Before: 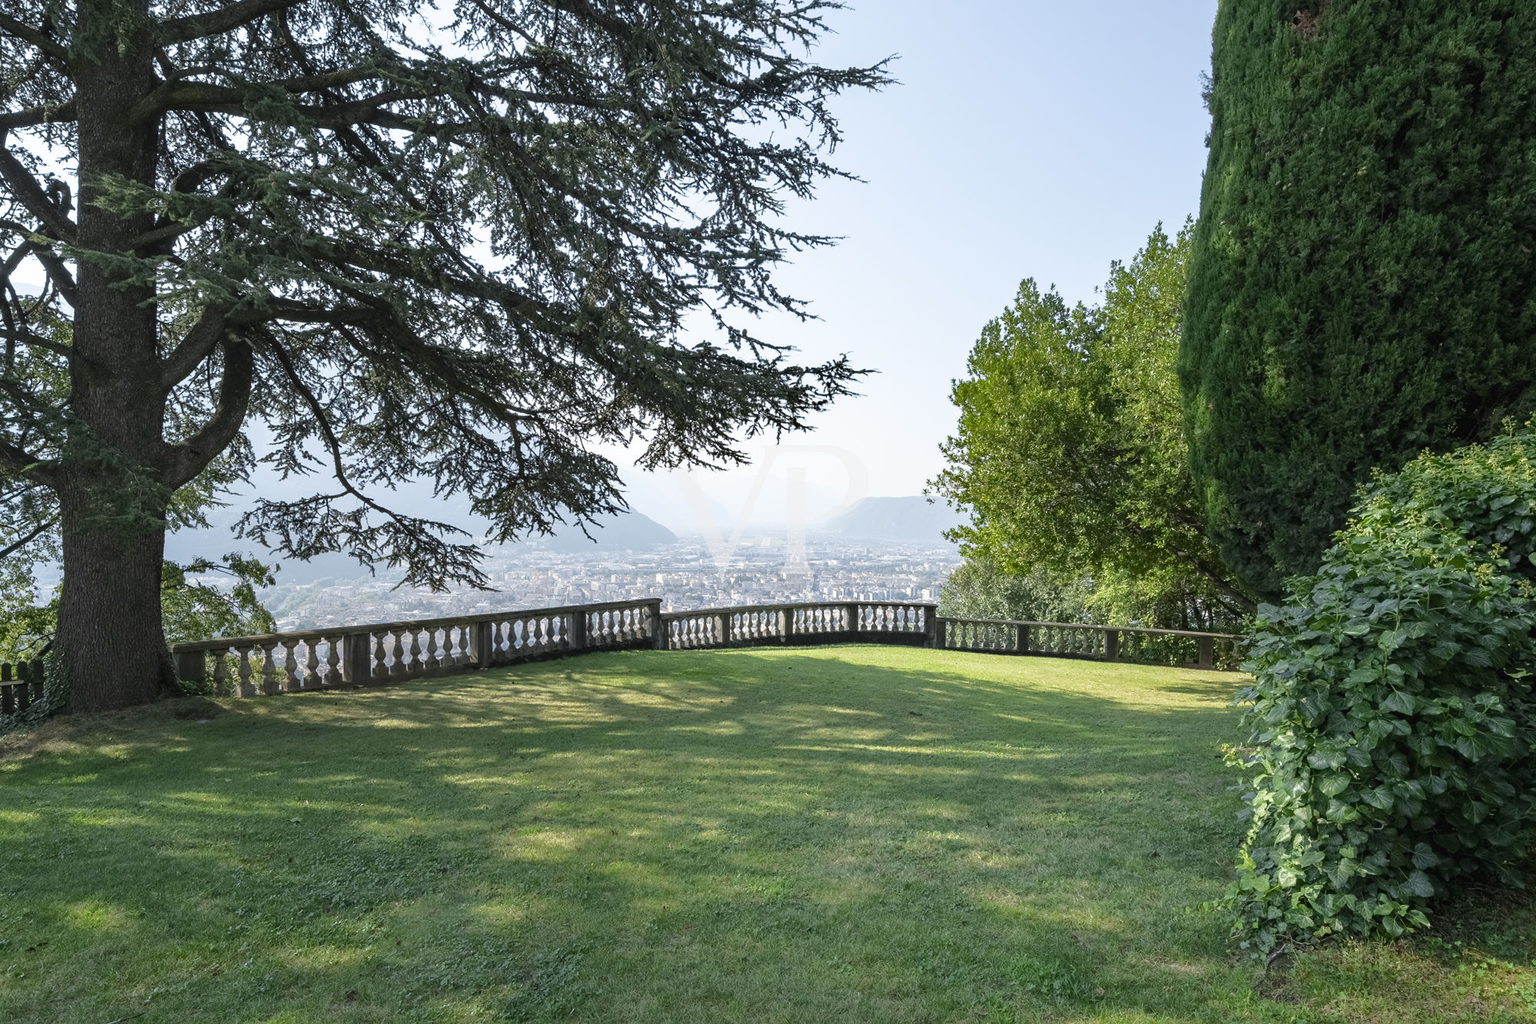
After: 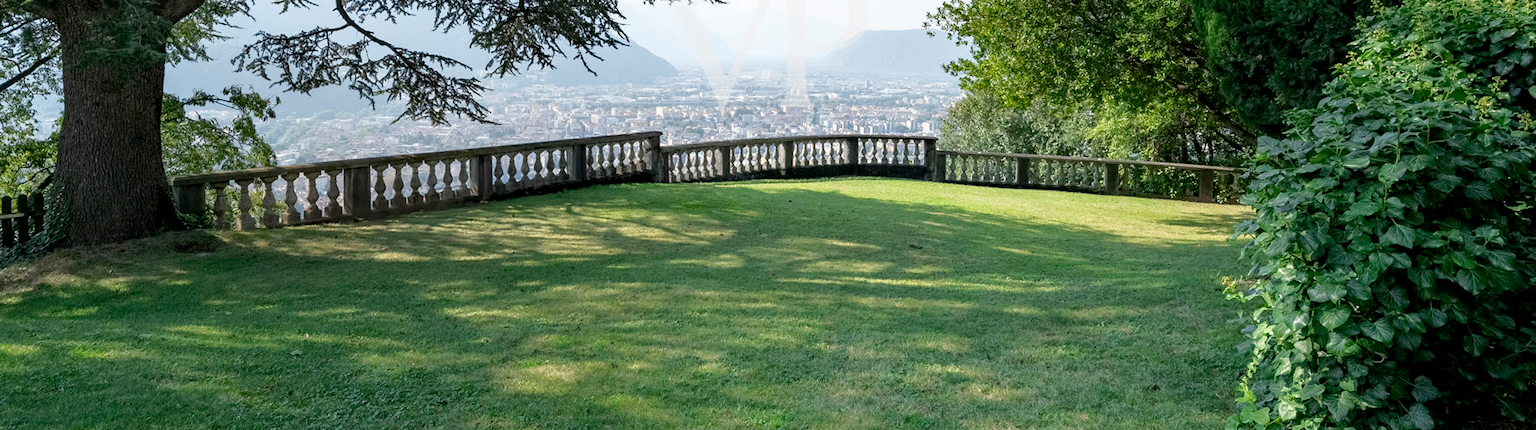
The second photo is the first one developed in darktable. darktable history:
crop: top 45.645%, bottom 12.228%
exposure: black level correction 0.007, compensate exposure bias true, compensate highlight preservation false
